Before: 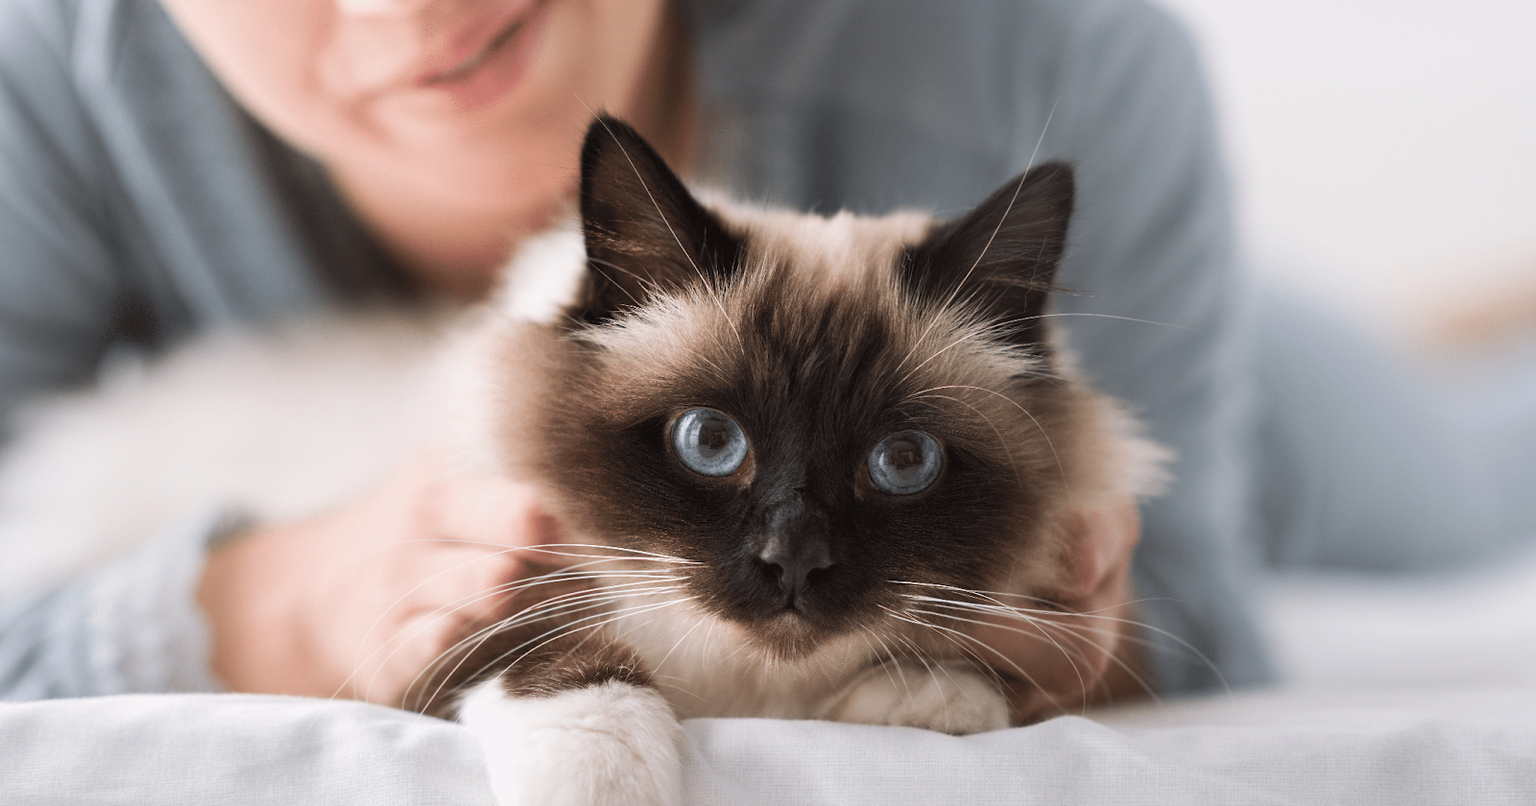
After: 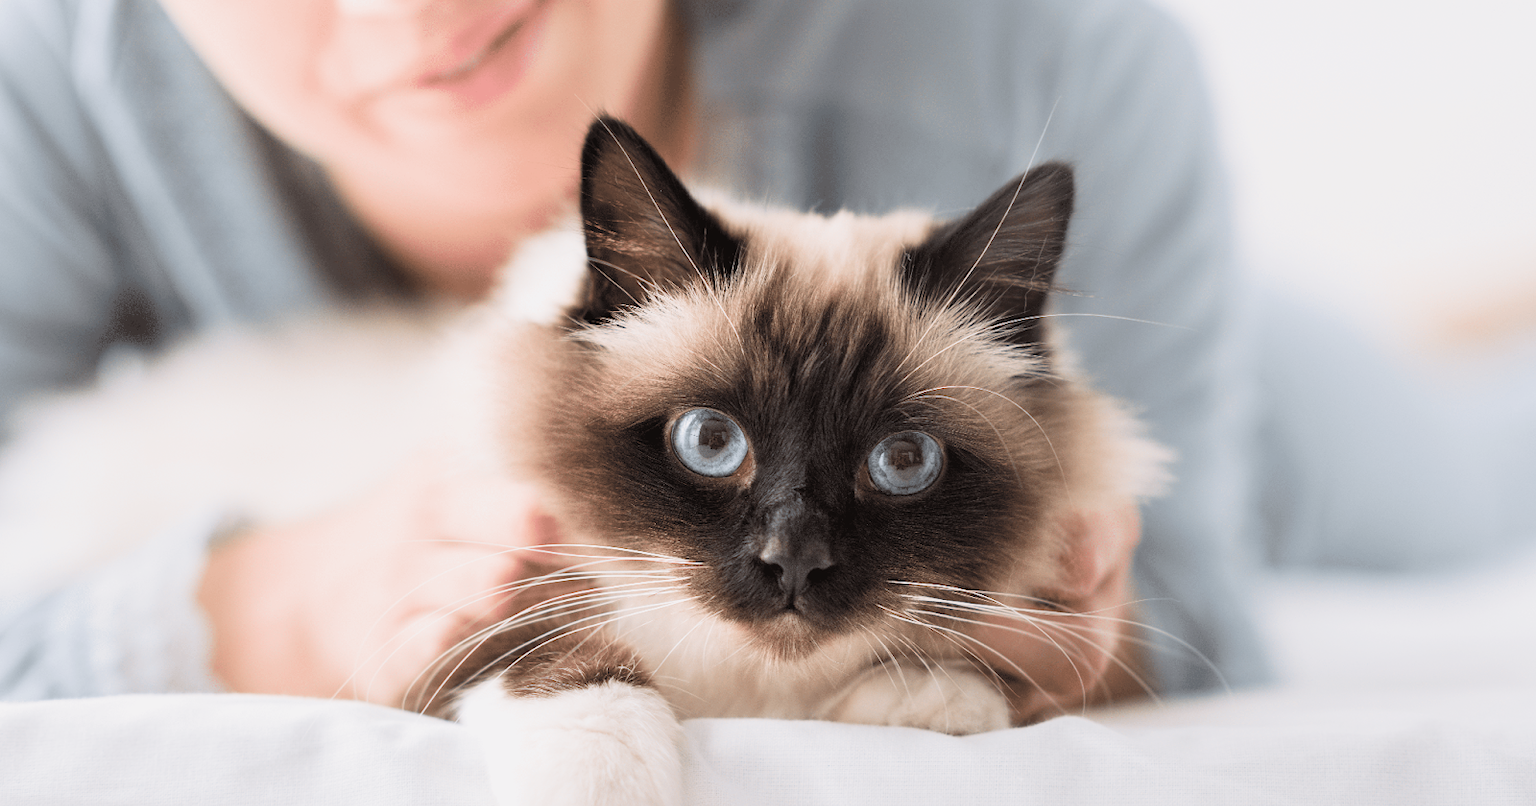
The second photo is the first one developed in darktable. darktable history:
exposure: black level correction 0, exposure 1.2 EV, compensate exposure bias true, compensate highlight preservation false
filmic rgb: black relative exposure -7.65 EV, white relative exposure 4.56 EV, hardness 3.61
